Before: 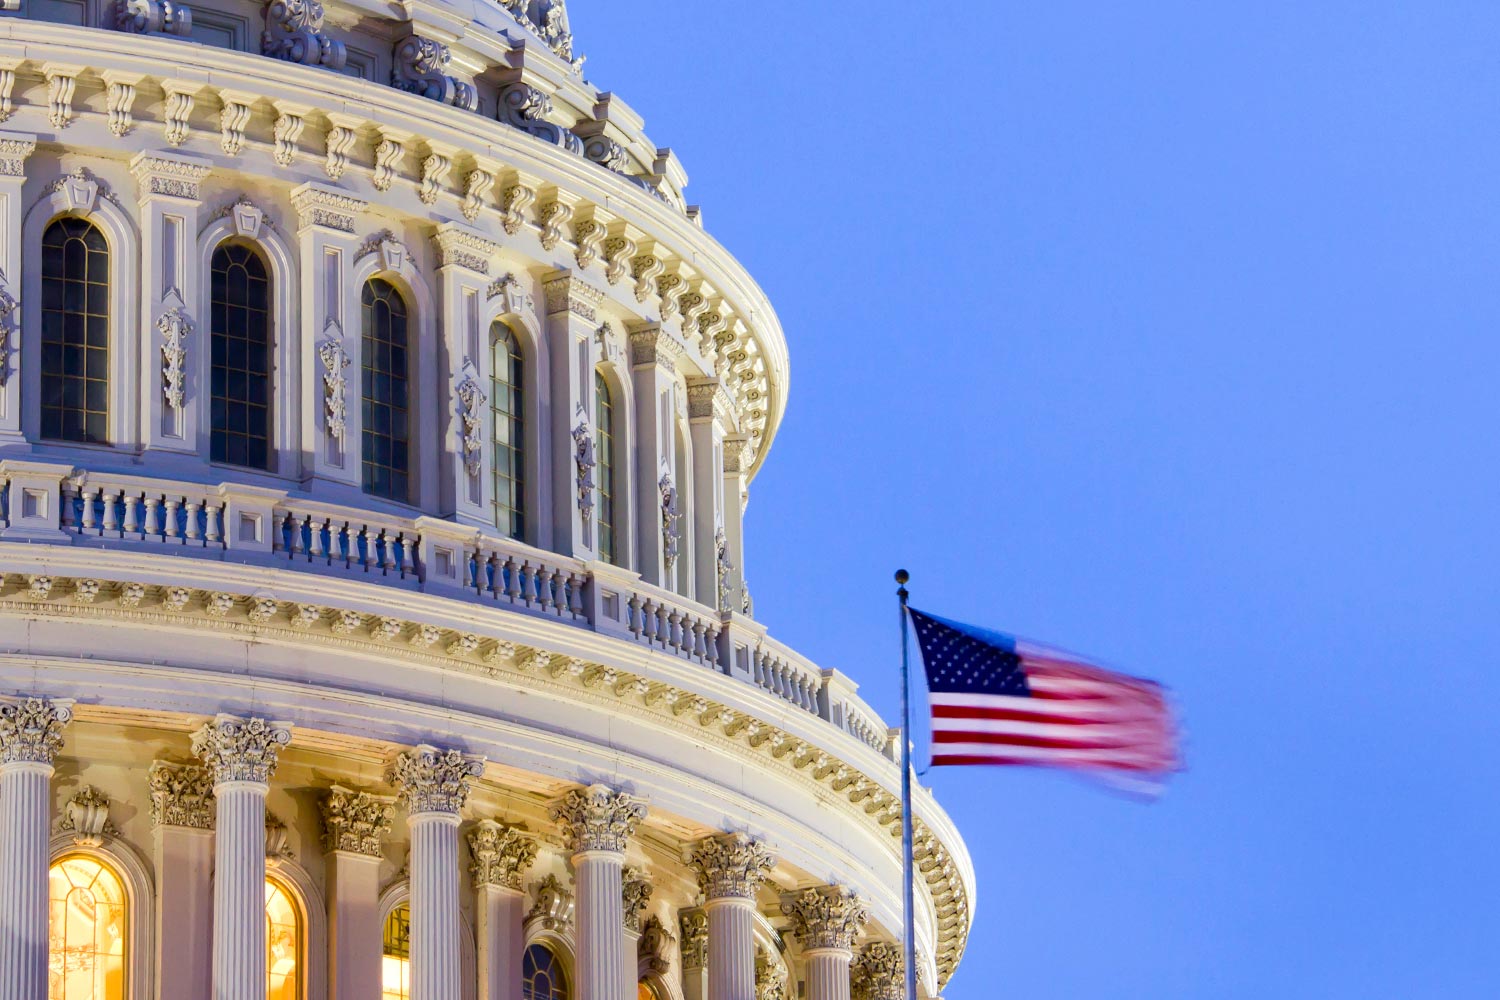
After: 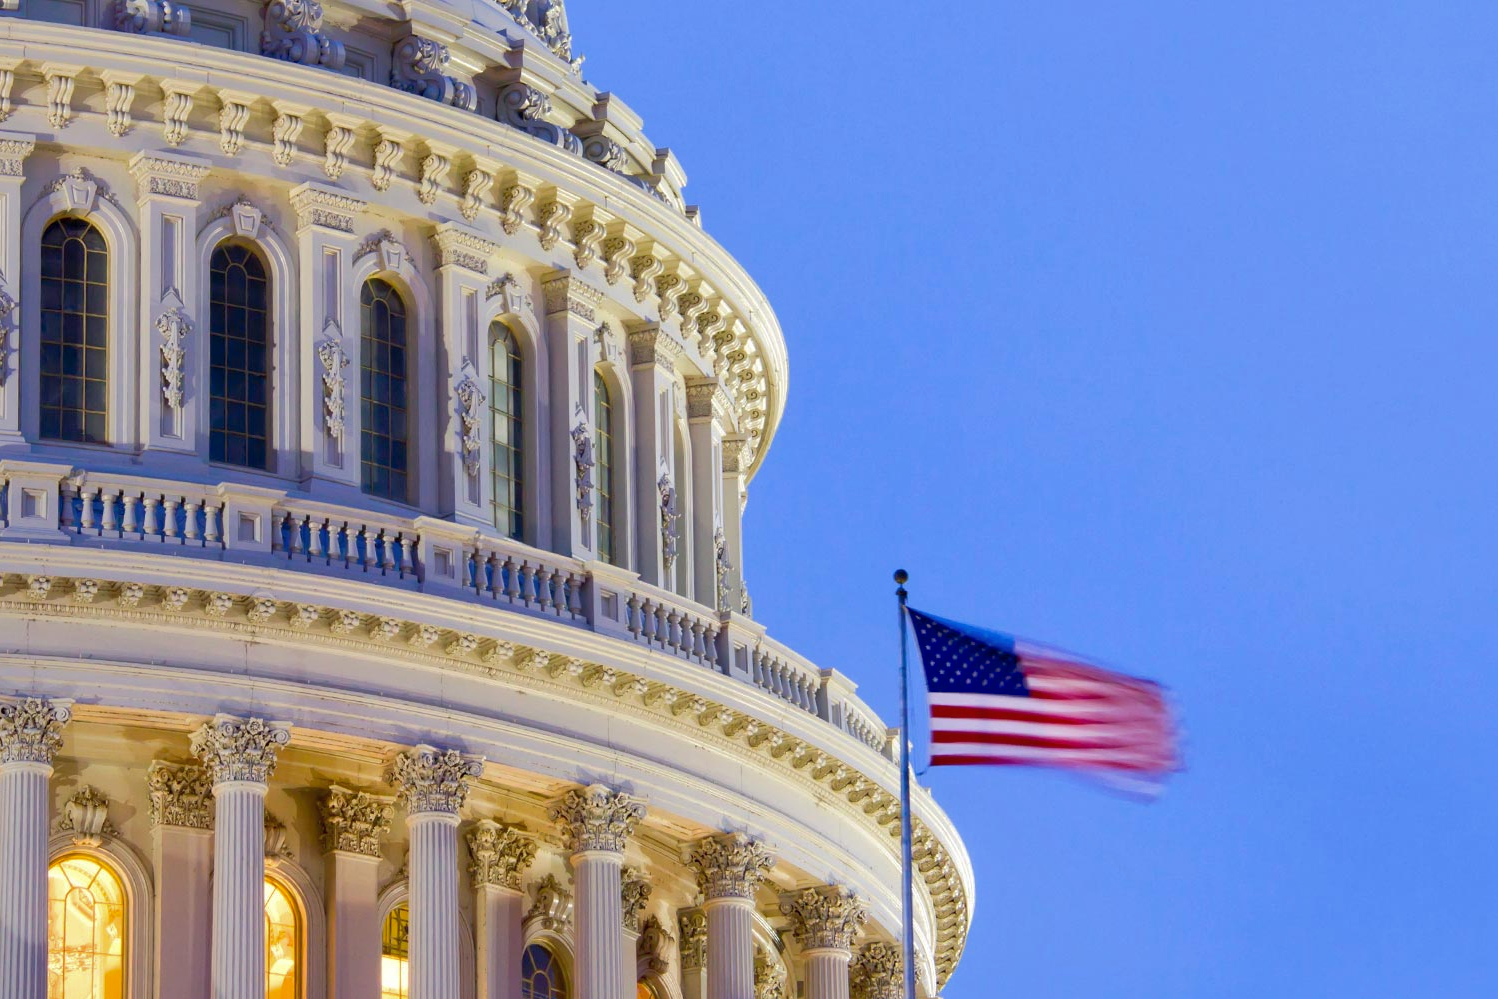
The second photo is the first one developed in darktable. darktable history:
crop and rotate: left 0.126%
shadows and highlights: on, module defaults
